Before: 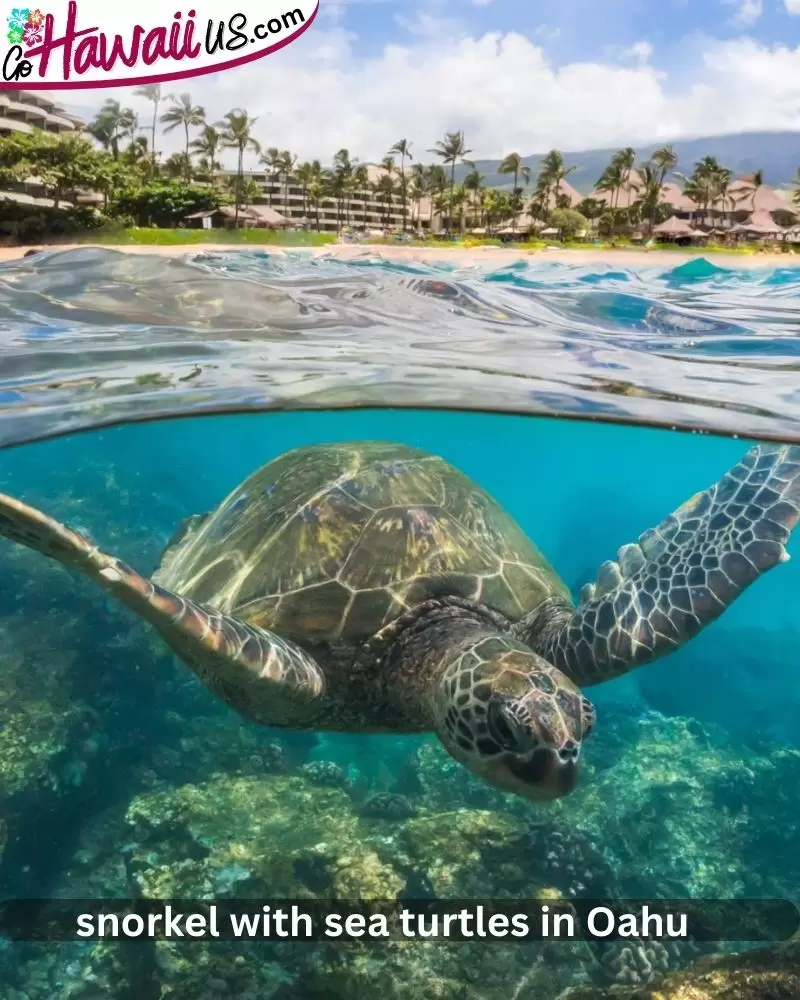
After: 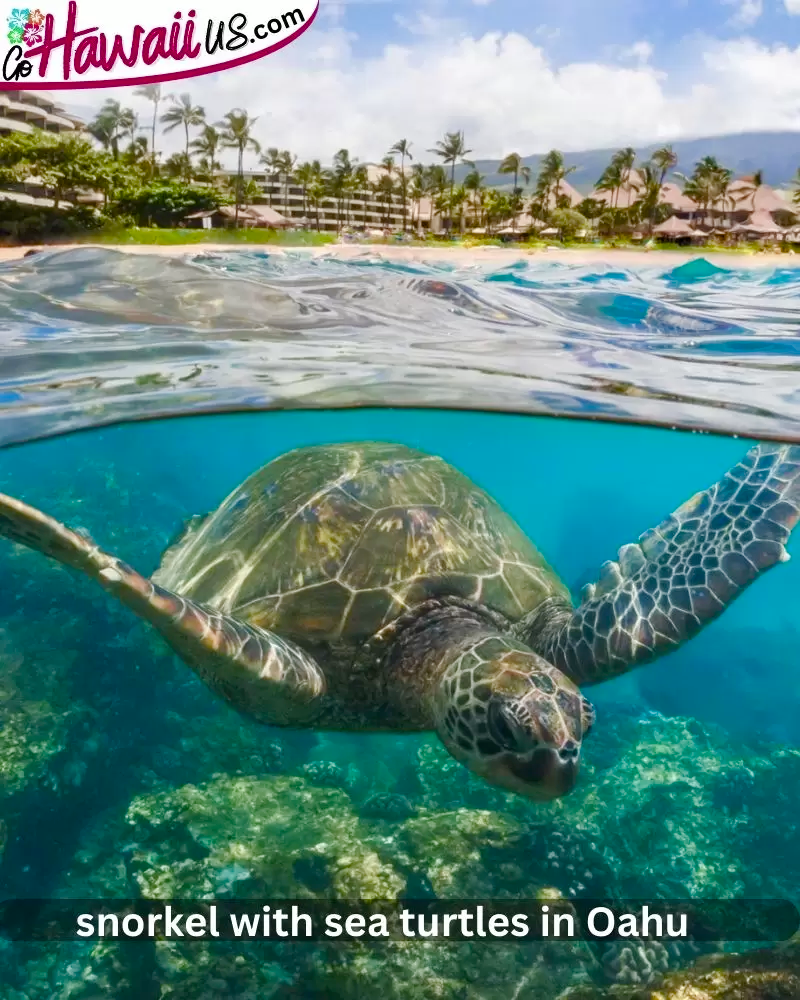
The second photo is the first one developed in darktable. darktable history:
color balance rgb: perceptual saturation grading › global saturation 0.847%, perceptual saturation grading › highlights -29.659%, perceptual saturation grading › mid-tones 29.627%, perceptual saturation grading › shadows 59.142%, global vibrance 20%
